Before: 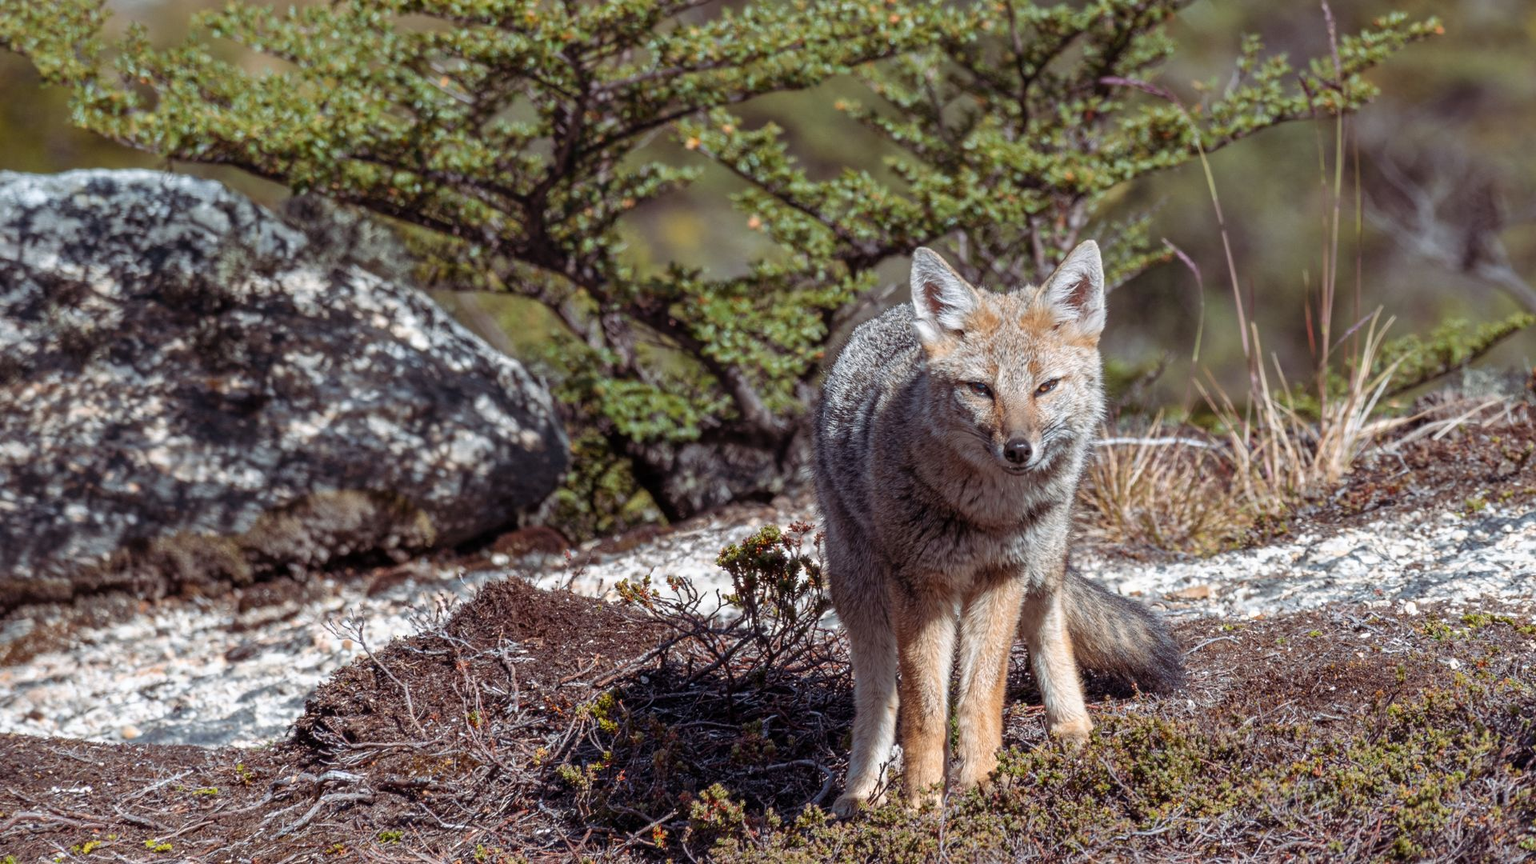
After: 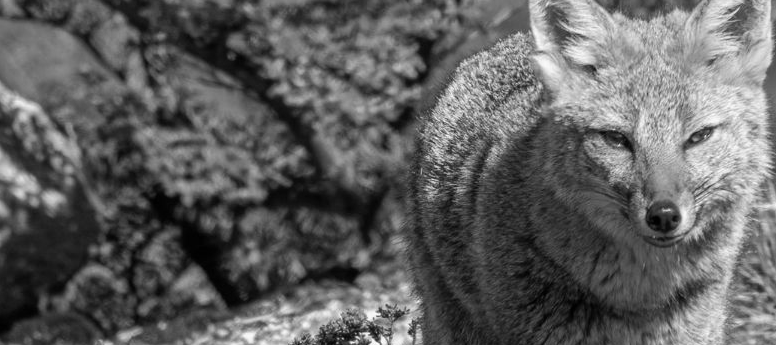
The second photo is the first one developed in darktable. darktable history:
crop: left 31.751%, top 32.172%, right 27.8%, bottom 35.83%
monochrome: on, module defaults
